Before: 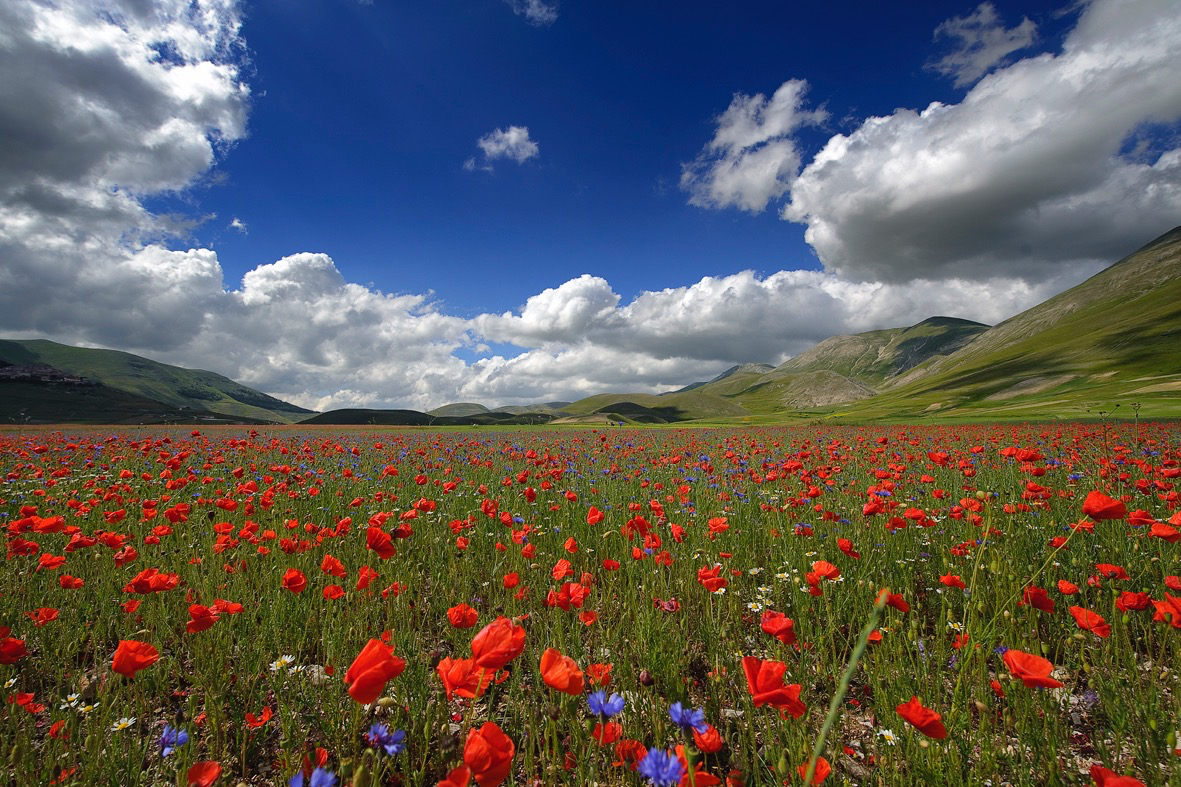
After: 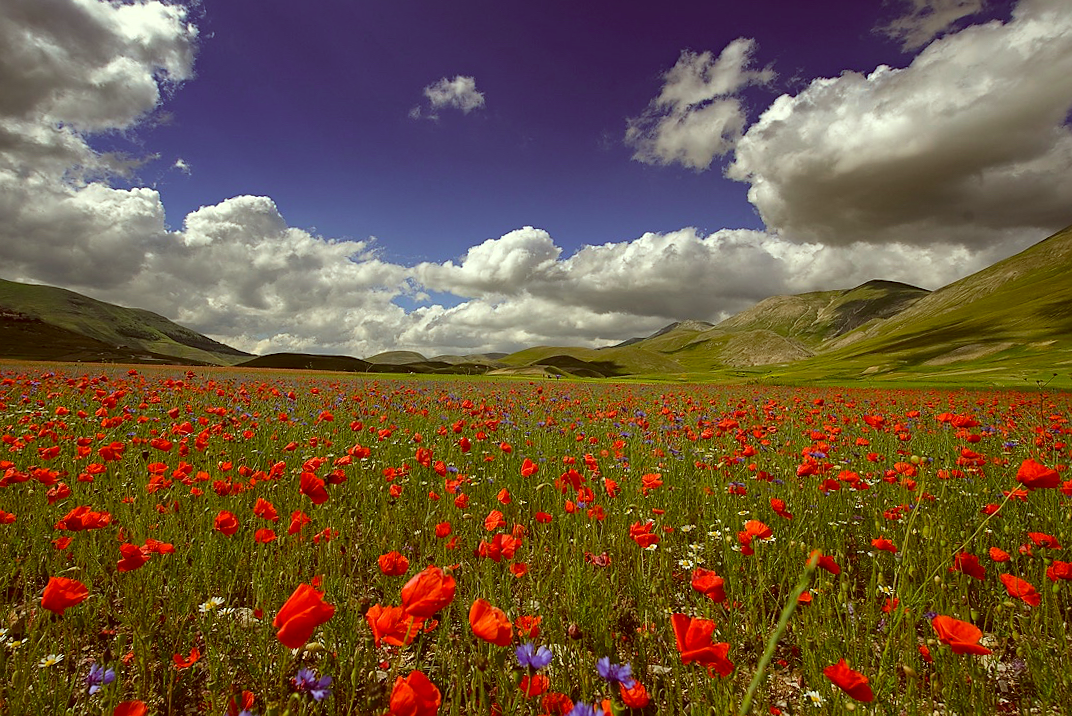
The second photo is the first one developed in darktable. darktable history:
crop and rotate: angle -1.87°, left 3.154%, top 4.02%, right 1.604%, bottom 0.601%
sharpen: radius 1.012, threshold 0.957
color correction: highlights a* -6.3, highlights b* 9.56, shadows a* 10.66, shadows b* 23.45
haze removal: adaptive false
